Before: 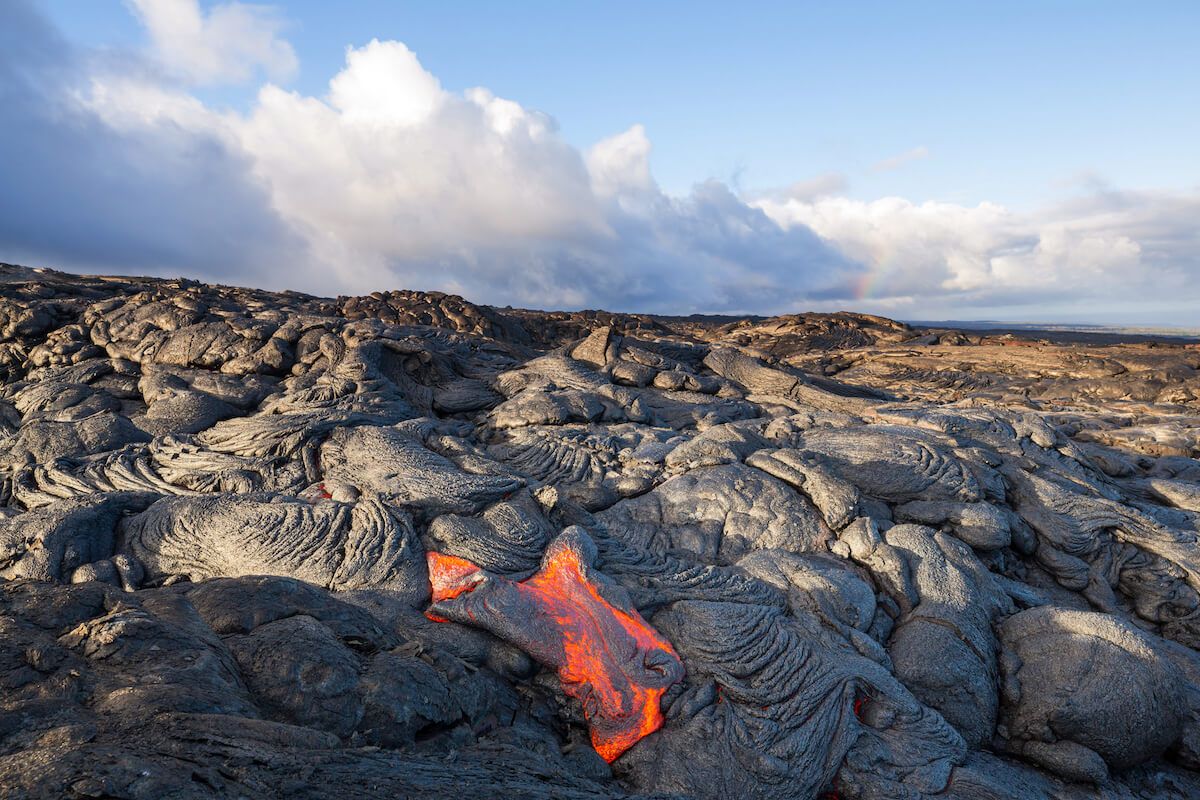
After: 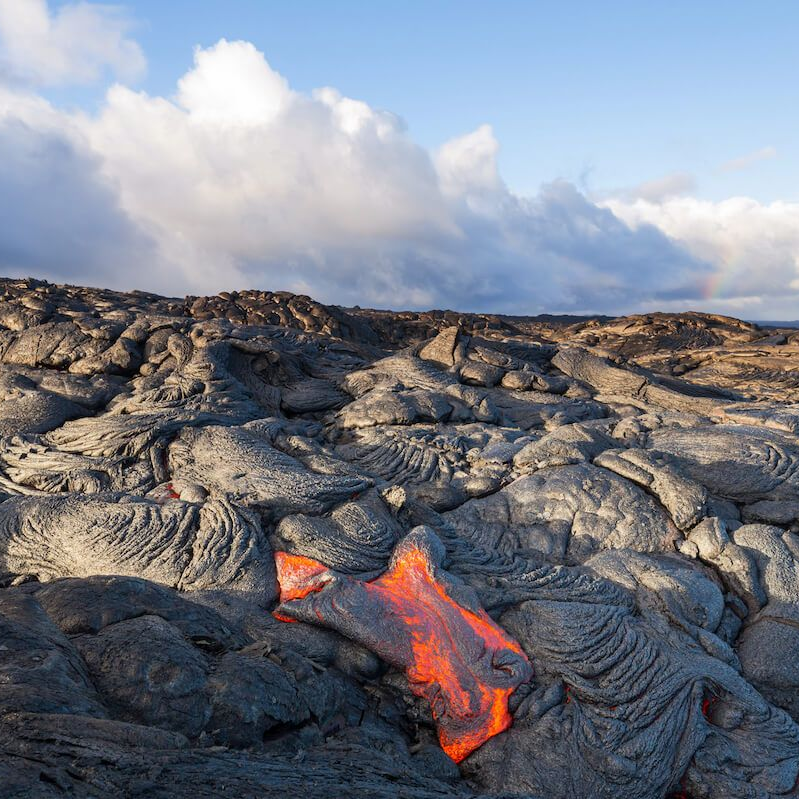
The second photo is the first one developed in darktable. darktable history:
color balance: contrast -0.5%
crop and rotate: left 12.673%, right 20.66%
